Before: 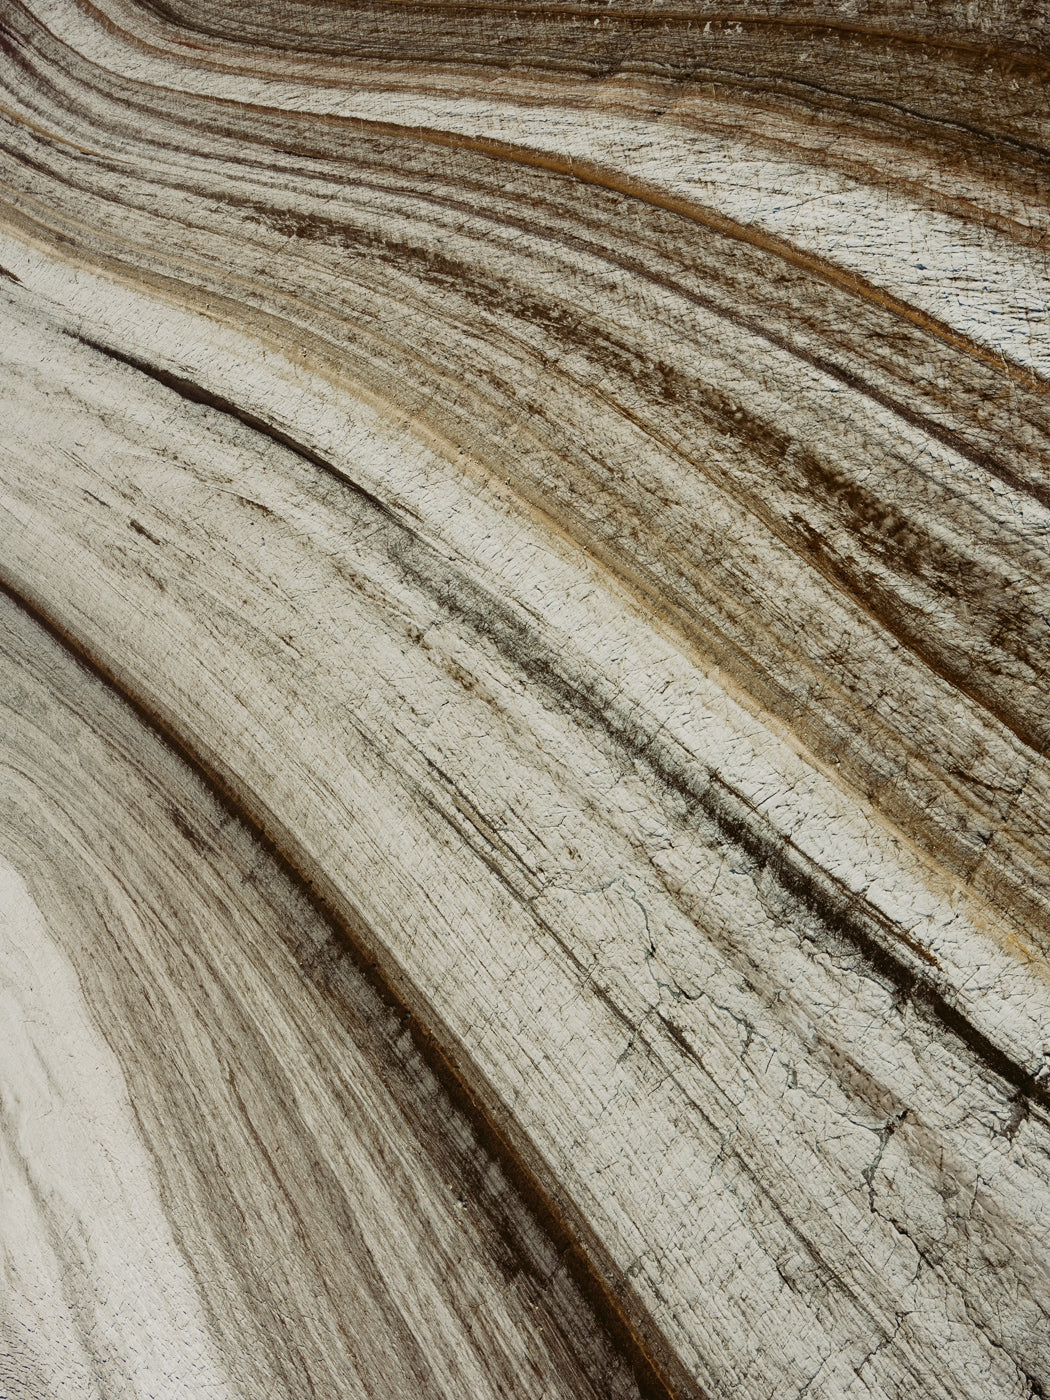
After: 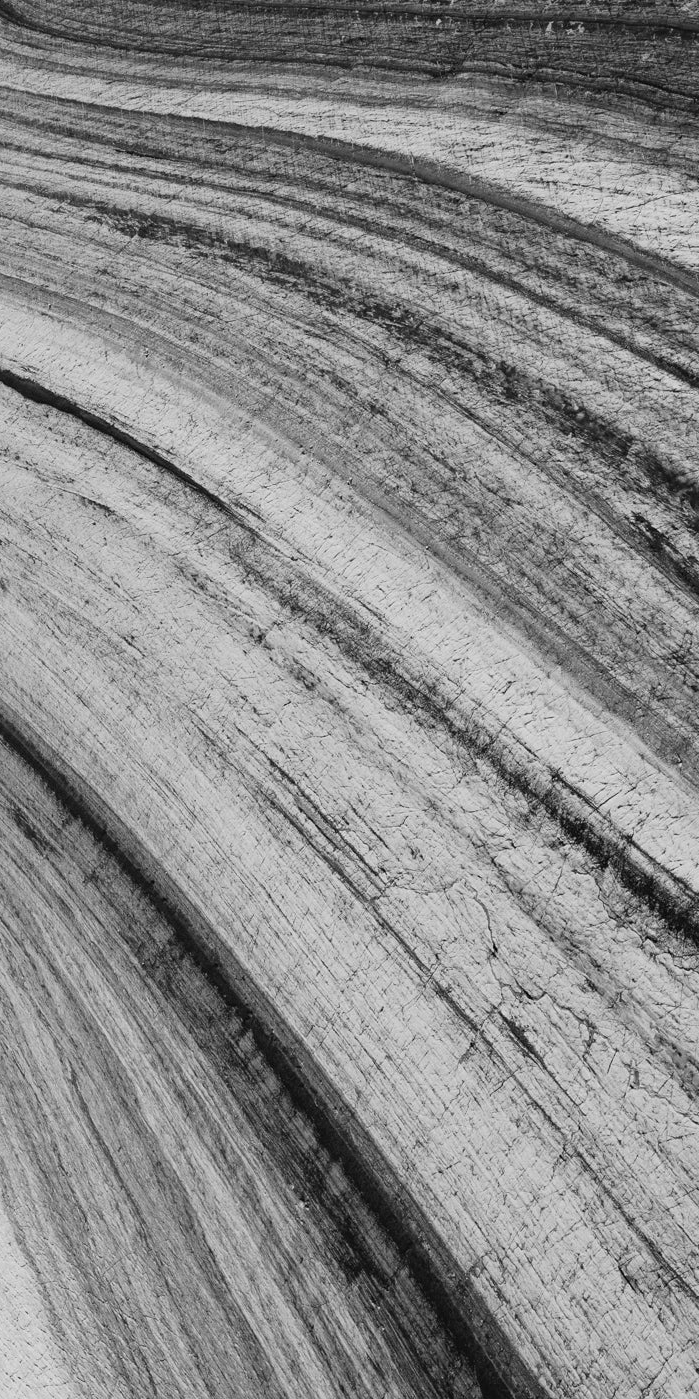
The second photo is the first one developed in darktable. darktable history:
crop and rotate: left 15.055%, right 18.278%
monochrome: a 1.94, b -0.638
